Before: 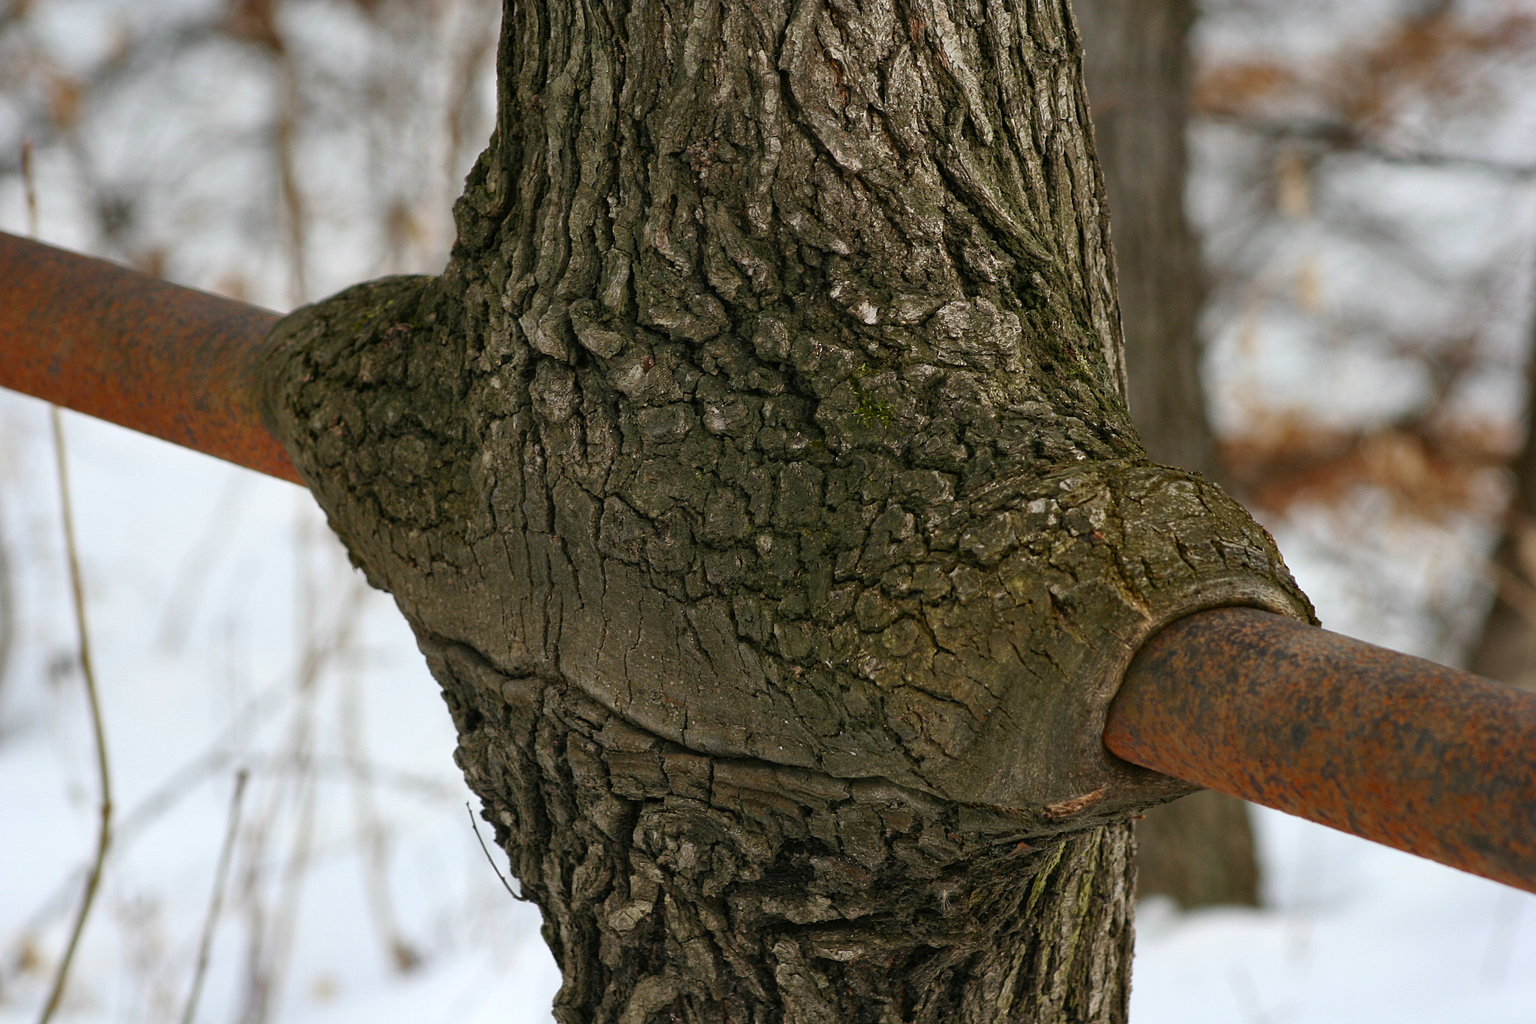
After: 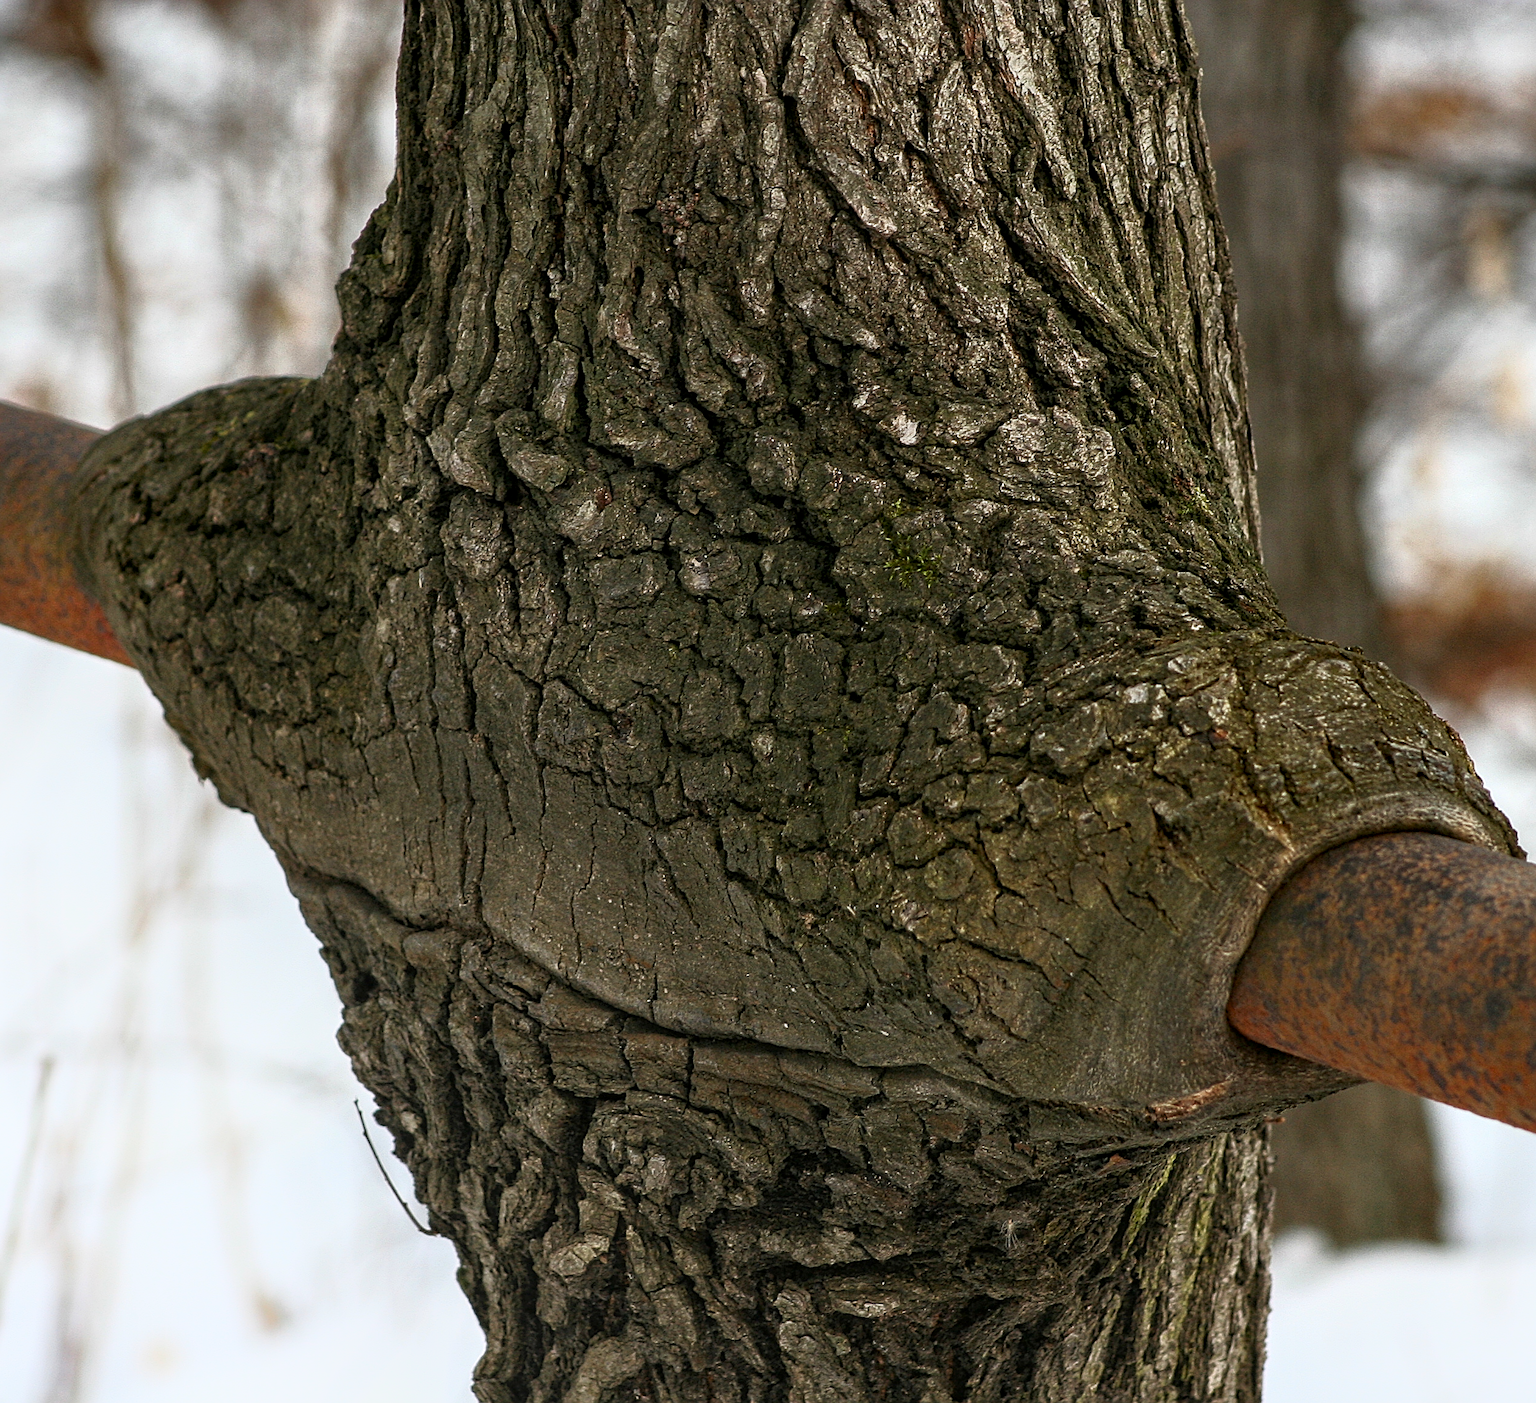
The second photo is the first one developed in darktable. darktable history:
shadows and highlights: shadows -24.27, highlights 50.64, soften with gaussian
base curve: curves: ch0 [(0, 0) (0.257, 0.25) (0.482, 0.586) (0.757, 0.871) (1, 1)]
sharpen: radius 2.162, amount 0.382, threshold 0.084
local contrast: detail 130%
crop: left 13.559%, top 0%, right 13.483%
